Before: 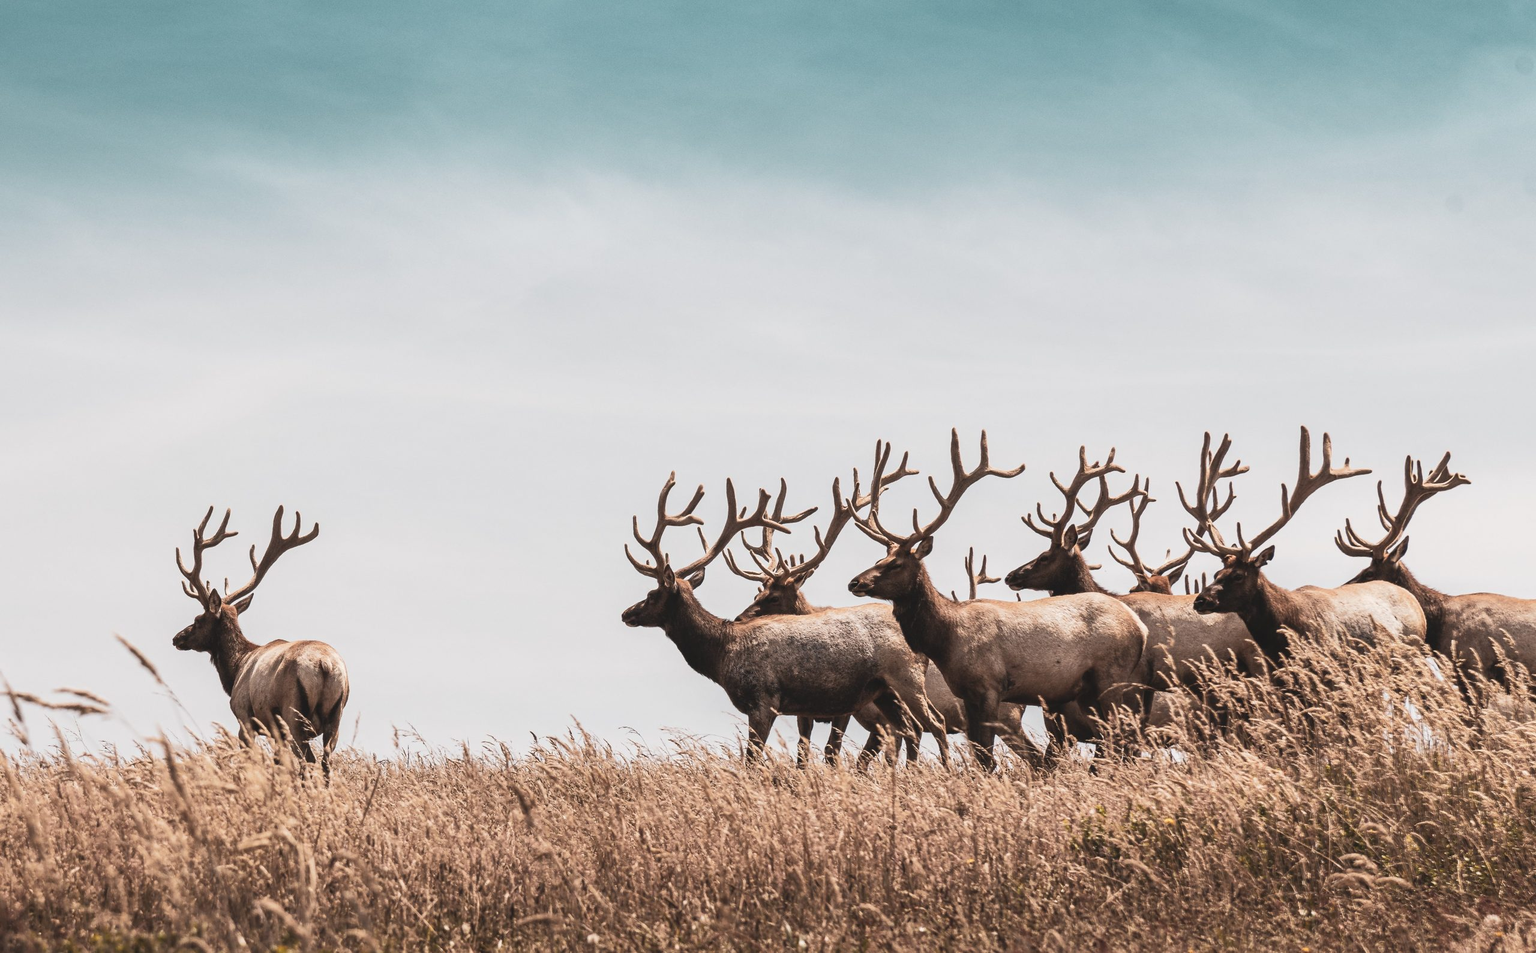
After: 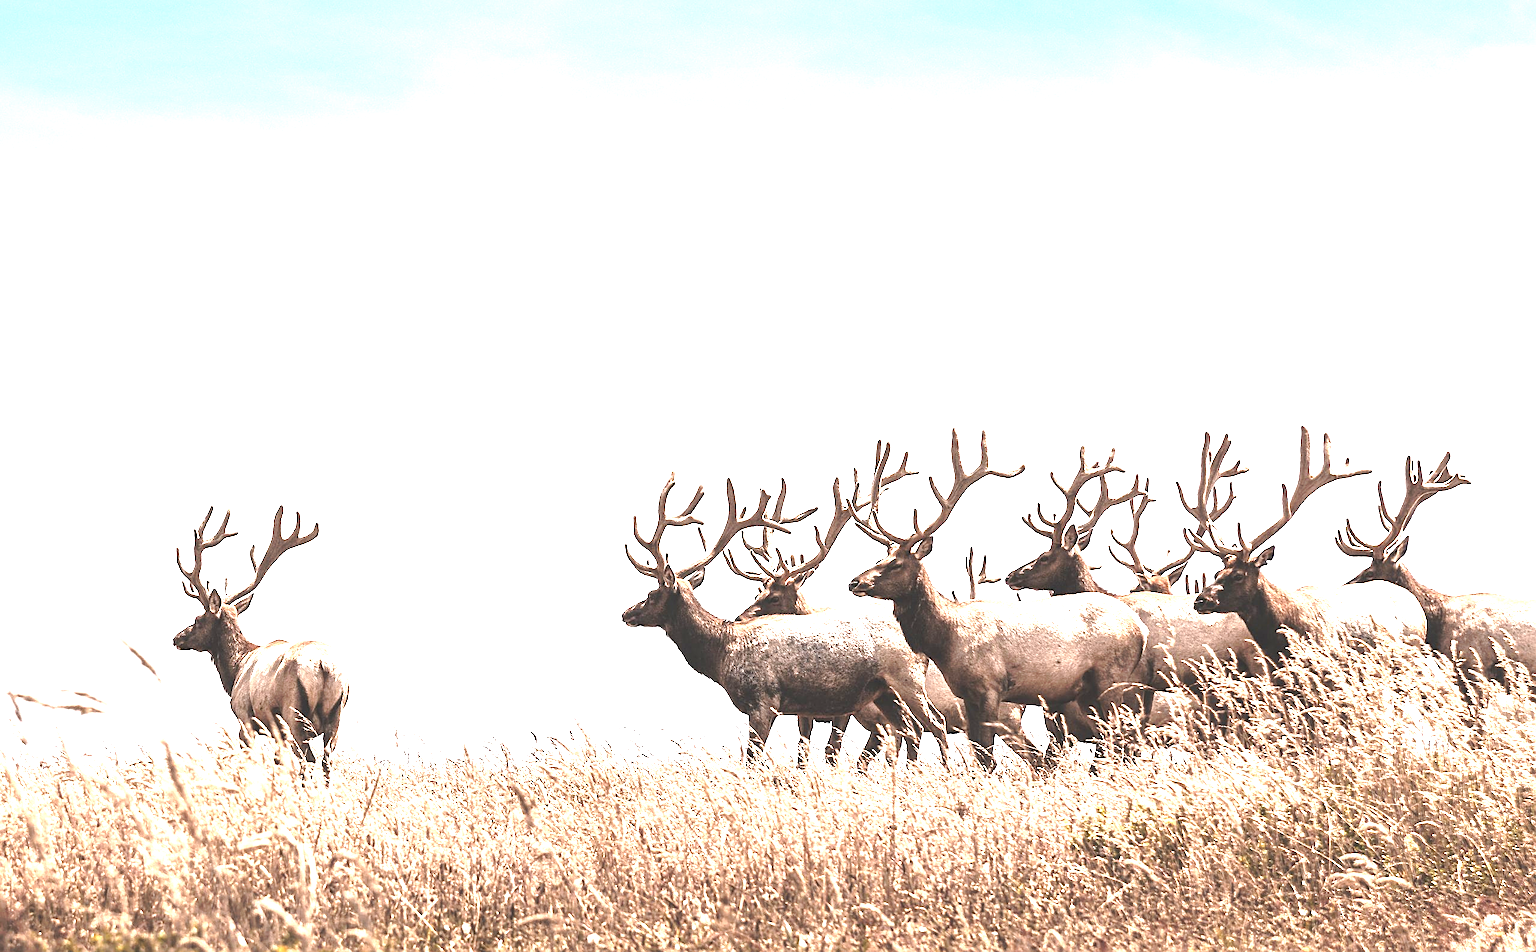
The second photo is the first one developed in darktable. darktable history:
sharpen: on, module defaults
contrast brightness saturation: saturation -0.057
tone curve: curves: ch0 [(0, 0) (0.003, 0.003) (0.011, 0.011) (0.025, 0.025) (0.044, 0.044) (0.069, 0.068) (0.1, 0.099) (0.136, 0.134) (0.177, 0.175) (0.224, 0.222) (0.277, 0.274) (0.335, 0.331) (0.399, 0.395) (0.468, 0.463) (0.543, 0.554) (0.623, 0.632) (0.709, 0.716) (0.801, 0.805) (0.898, 0.9) (1, 1)], preserve colors none
exposure: black level correction 0, exposure 1.892 EV, compensate exposure bias true, compensate highlight preservation false
